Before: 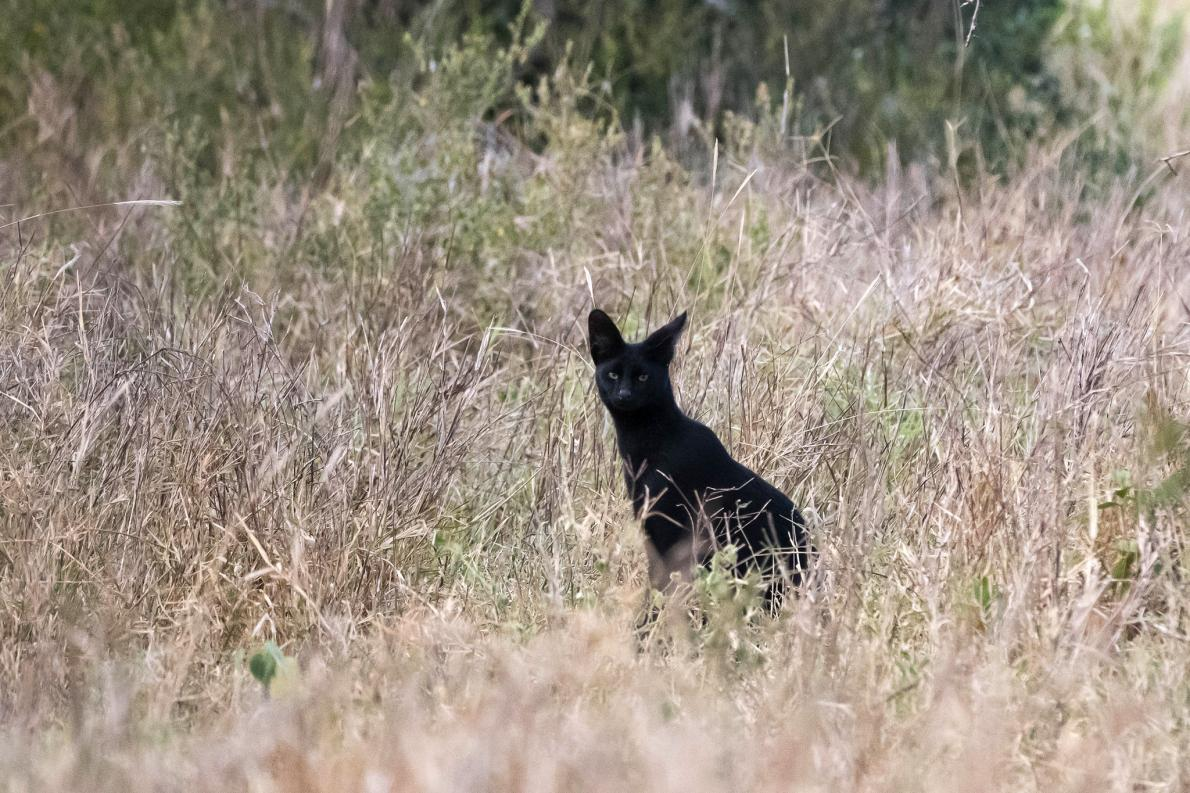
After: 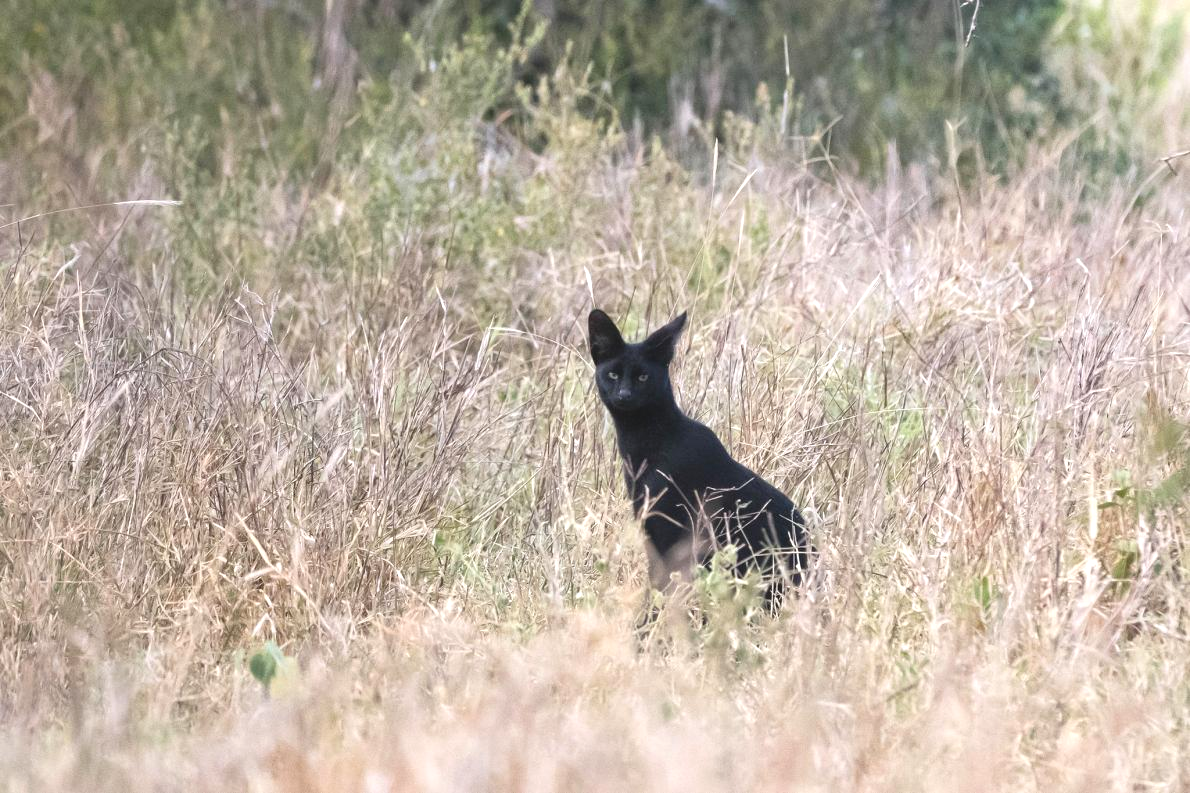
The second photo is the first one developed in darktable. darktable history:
contrast brightness saturation: contrast -0.15, brightness 0.05, saturation -0.12
exposure: black level correction 0, exposure 0.7 EV, compensate exposure bias true, compensate highlight preservation false
